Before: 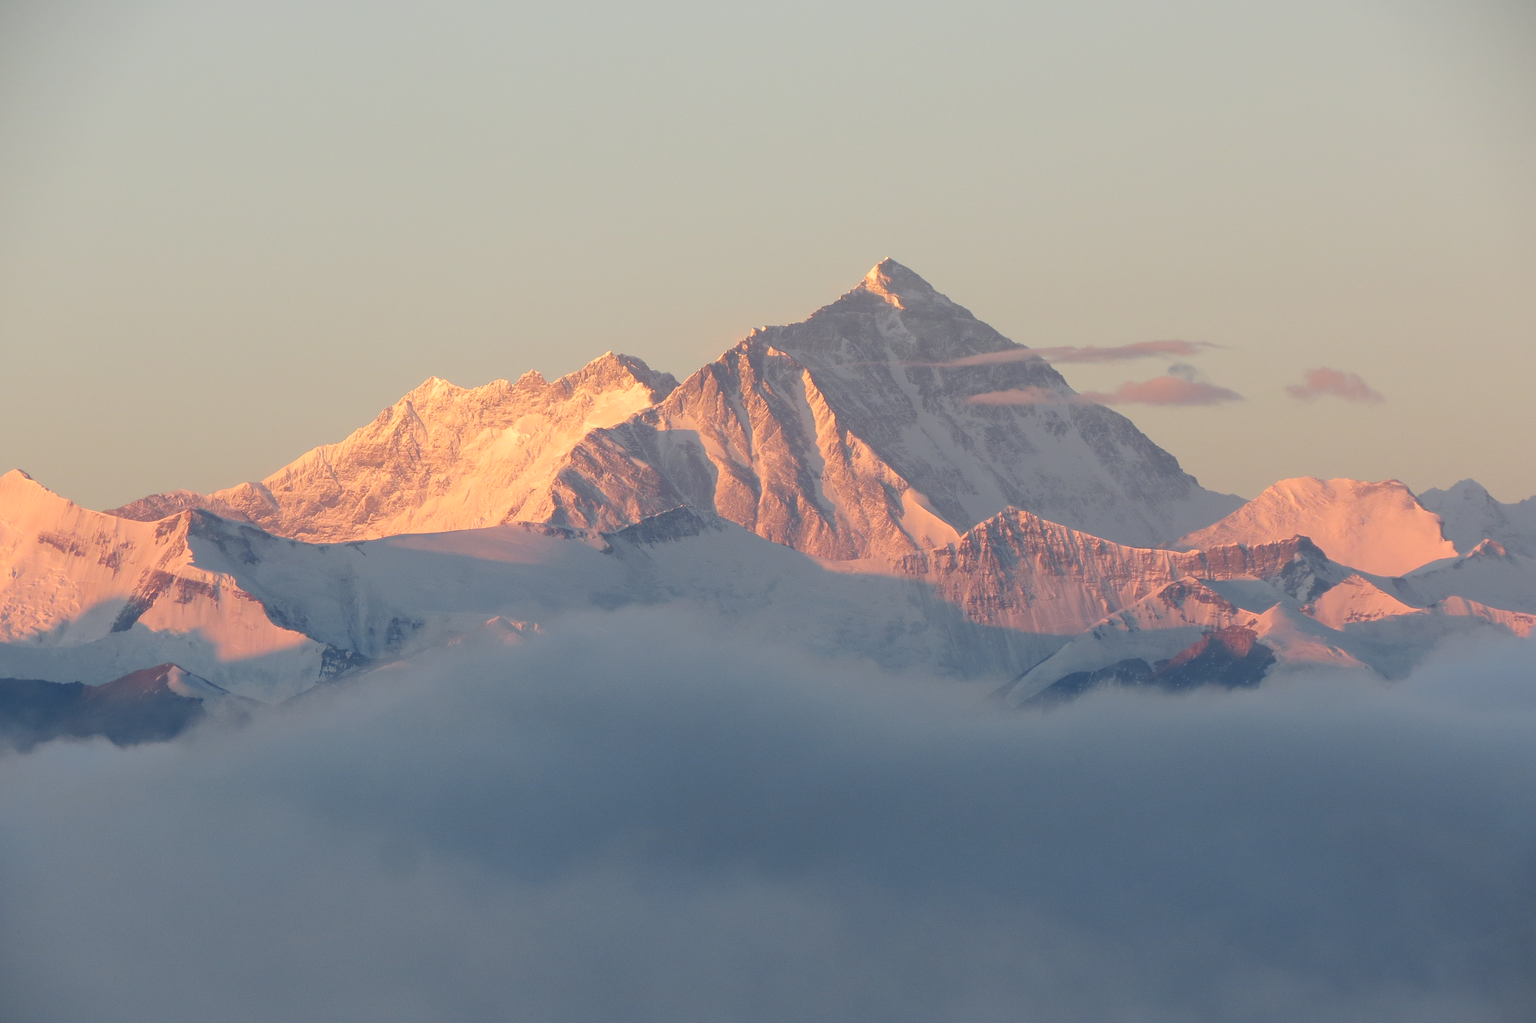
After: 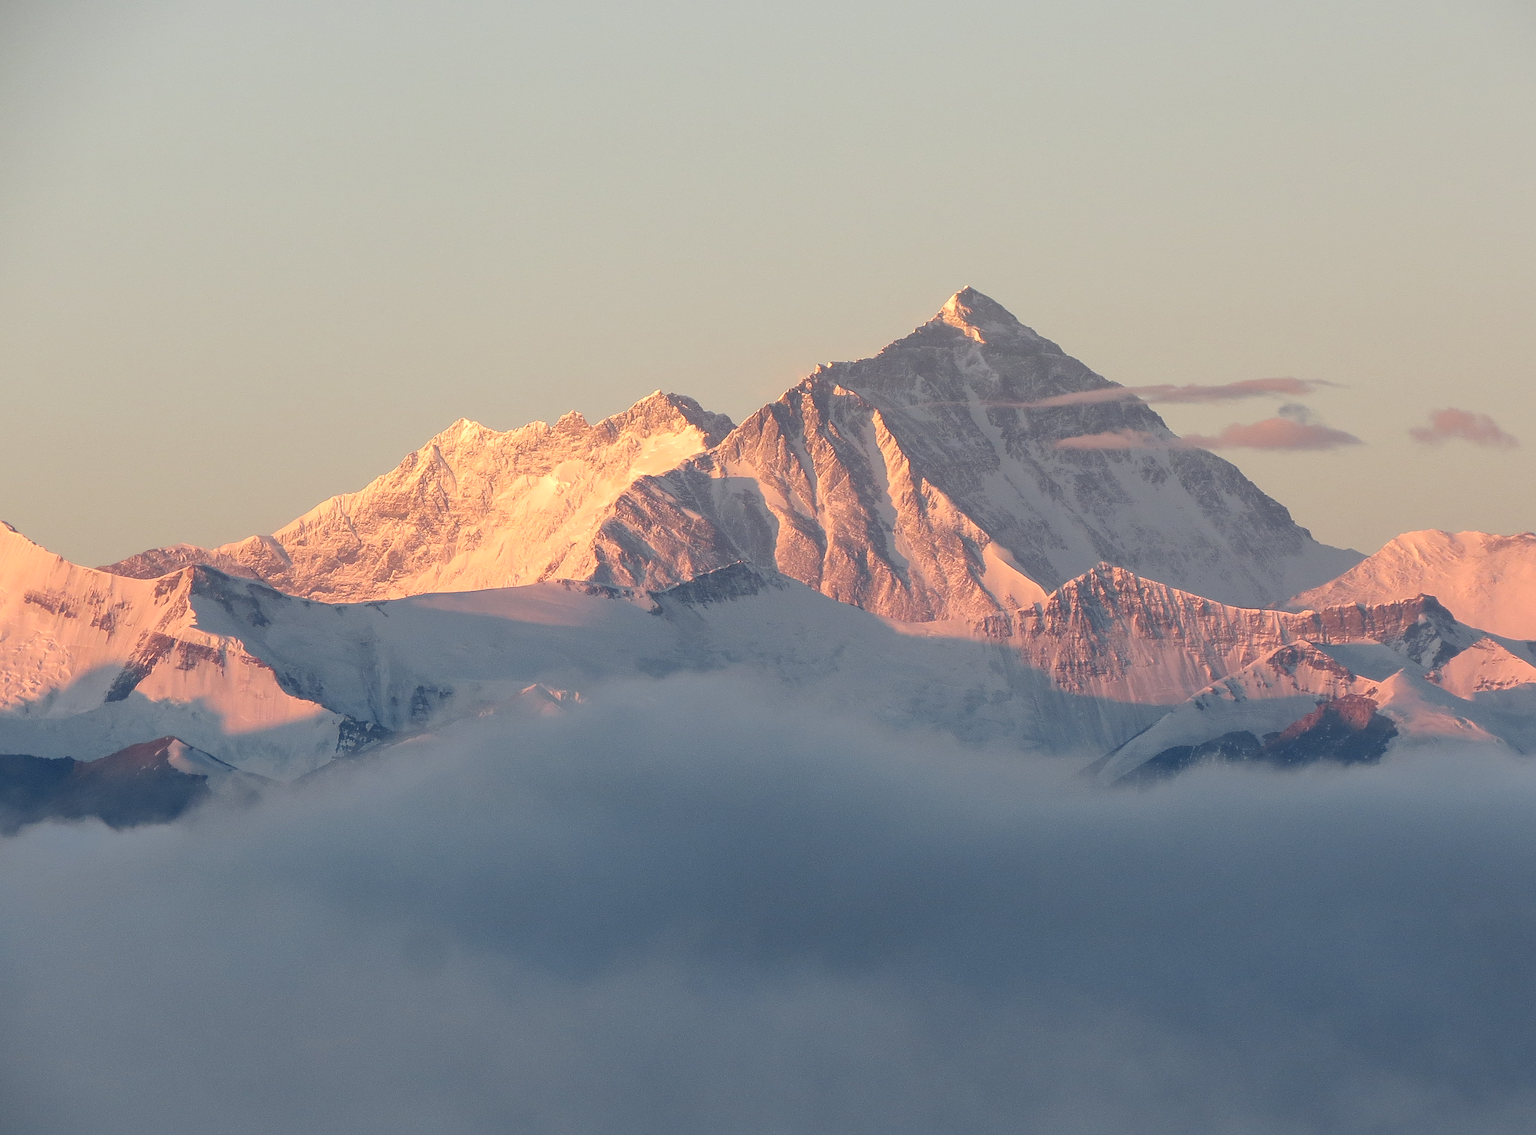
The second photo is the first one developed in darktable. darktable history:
crop and rotate: left 1.088%, right 8.807%
local contrast: detail 130%
sharpen: on, module defaults
